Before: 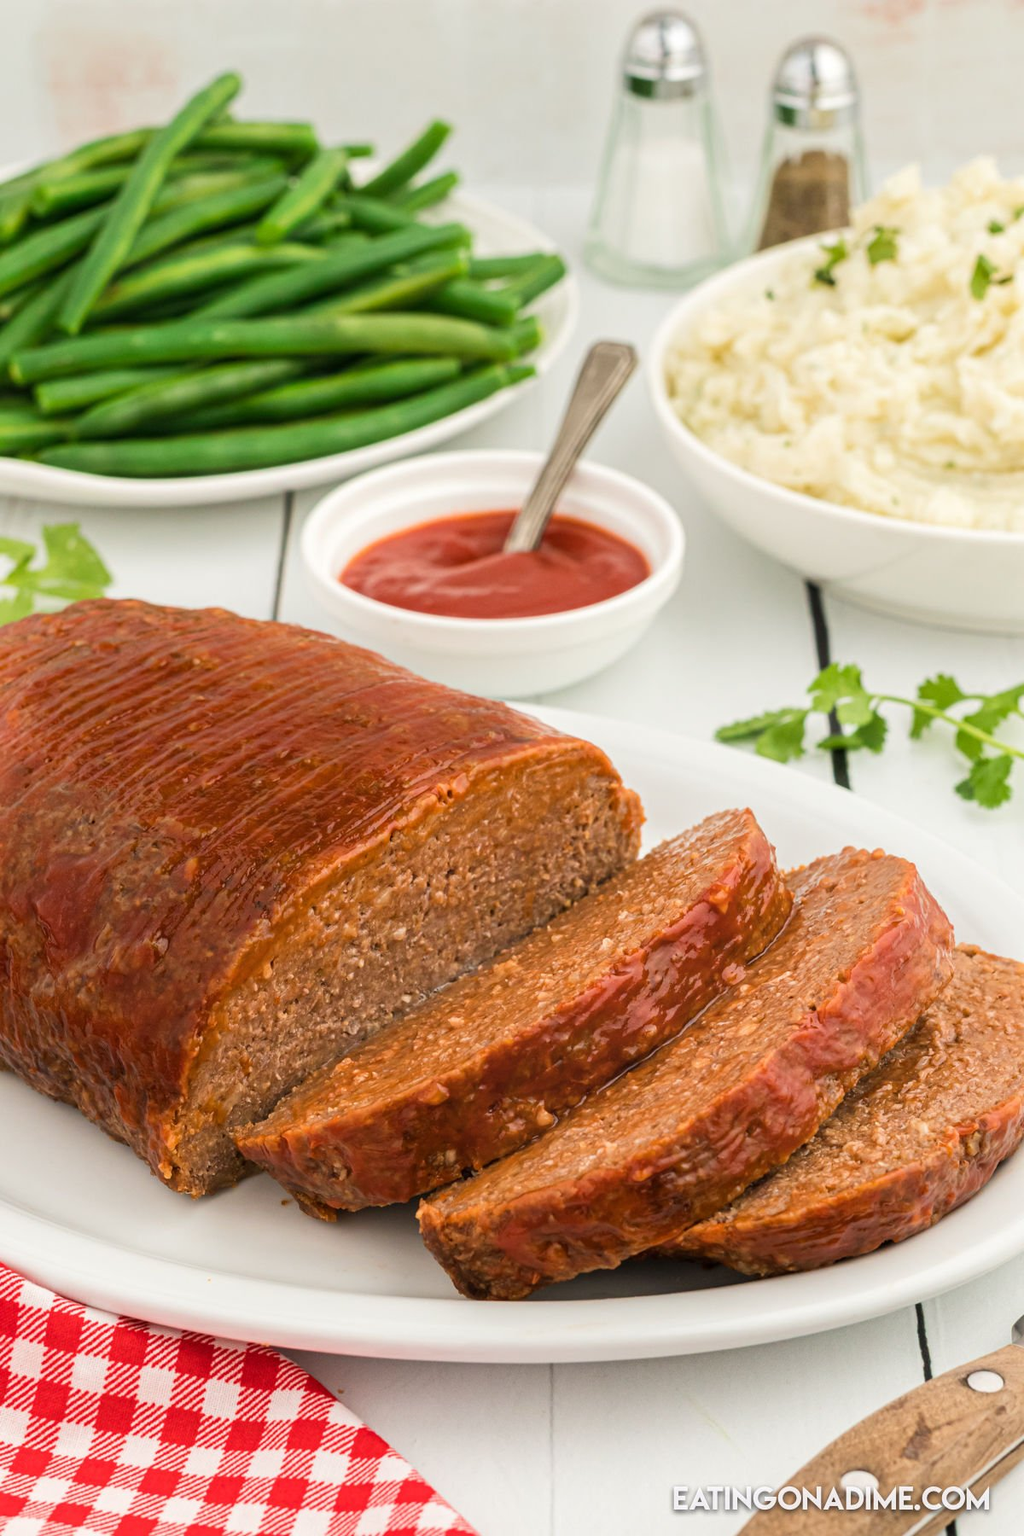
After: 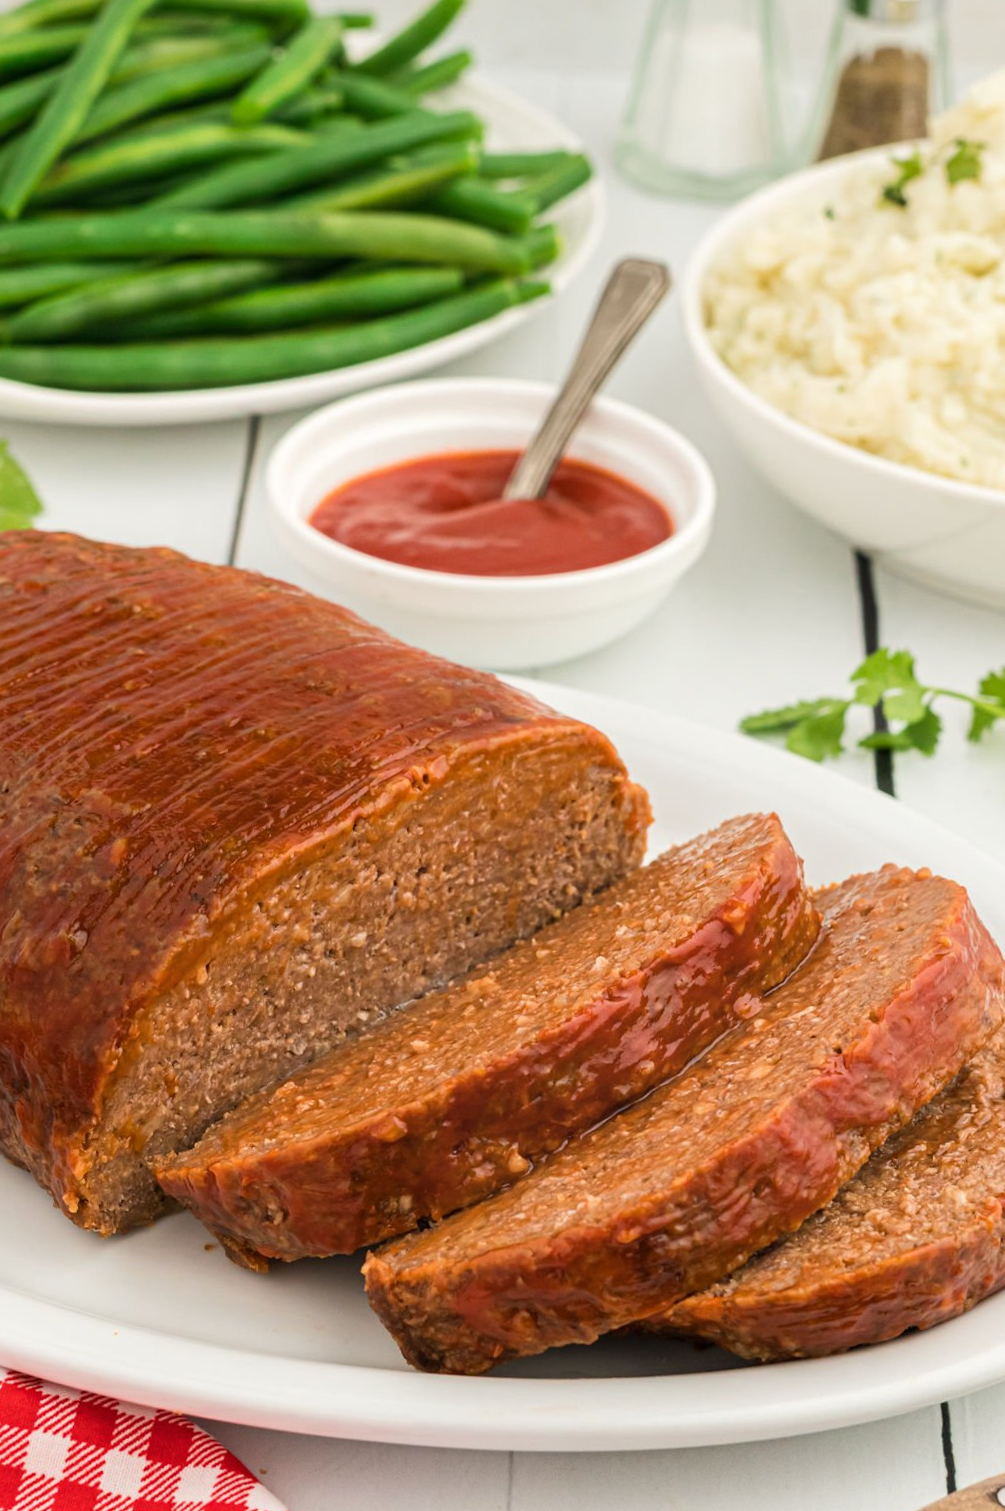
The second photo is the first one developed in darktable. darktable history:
crop and rotate: angle -2.86°, left 5.358%, top 5.209%, right 4.673%, bottom 4.655%
